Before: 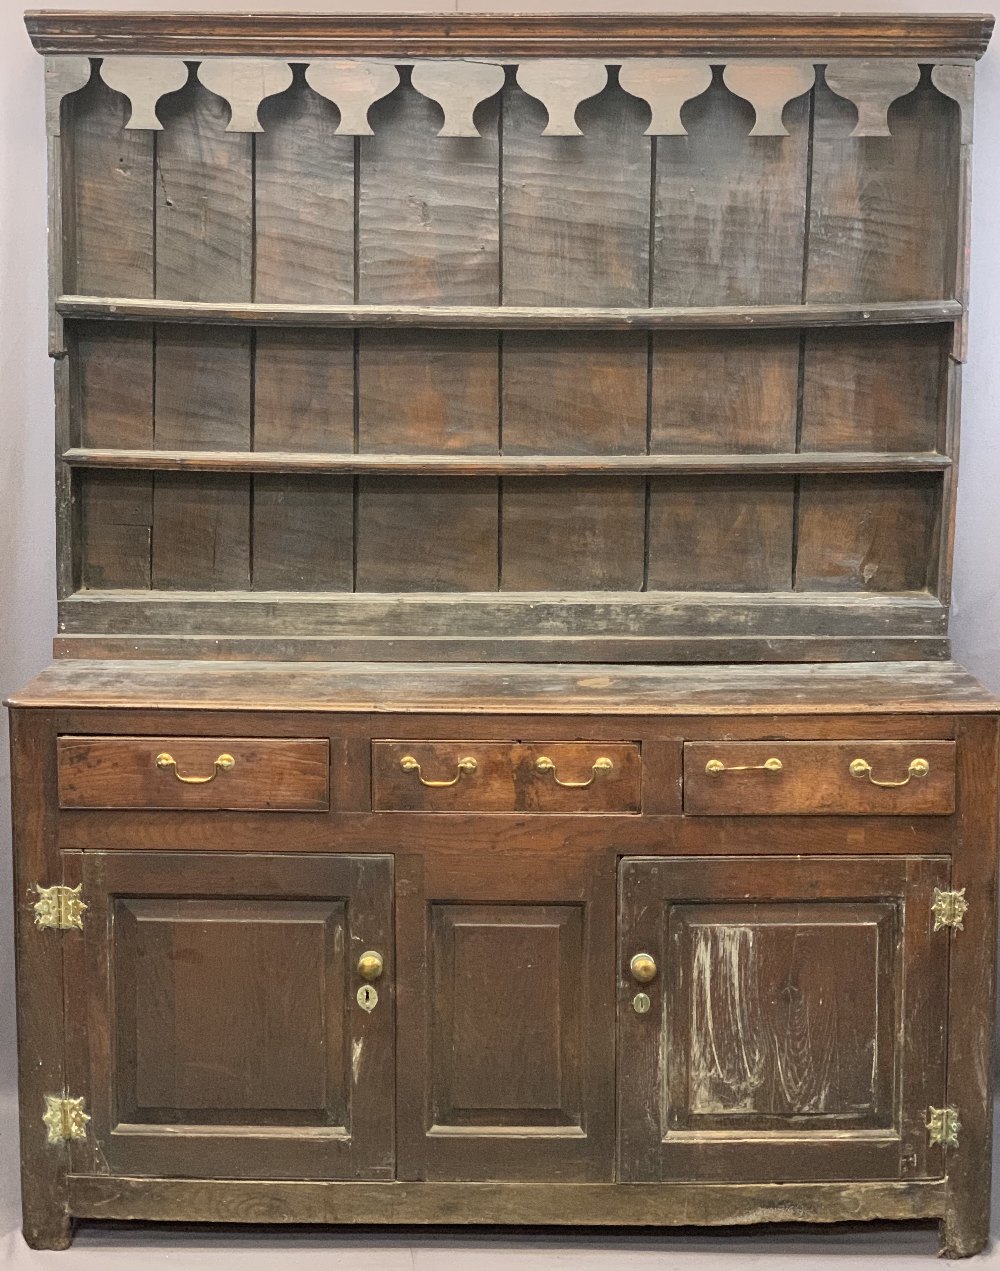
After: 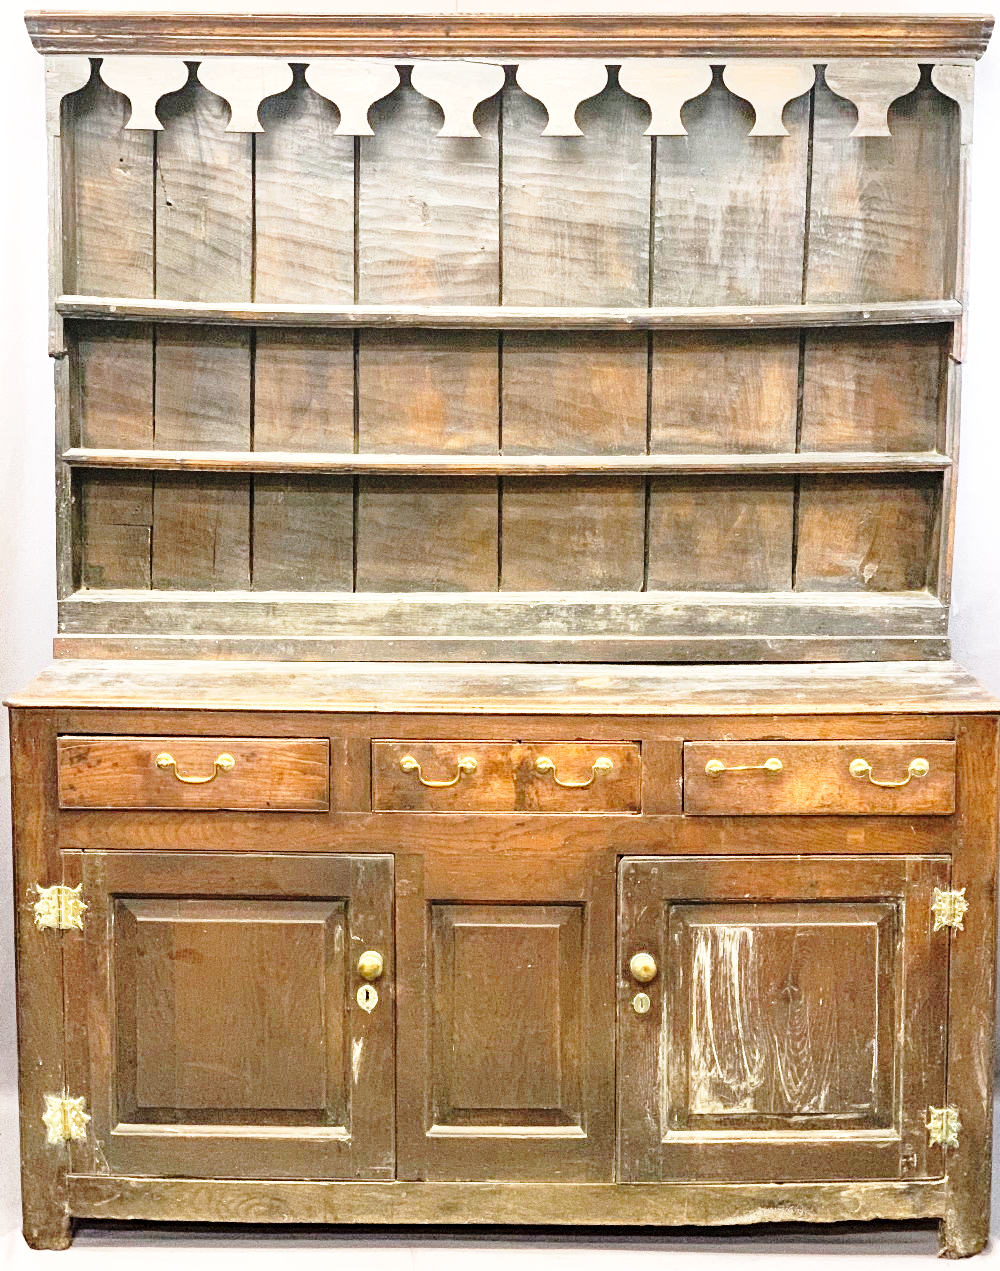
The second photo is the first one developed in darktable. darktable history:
exposure: black level correction 0, exposure 0.697 EV, compensate exposure bias true, compensate highlight preservation false
haze removal: compatibility mode true, adaptive false
base curve: curves: ch0 [(0, 0) (0.04, 0.03) (0.133, 0.232) (0.448, 0.748) (0.843, 0.968) (1, 1)], preserve colors none
